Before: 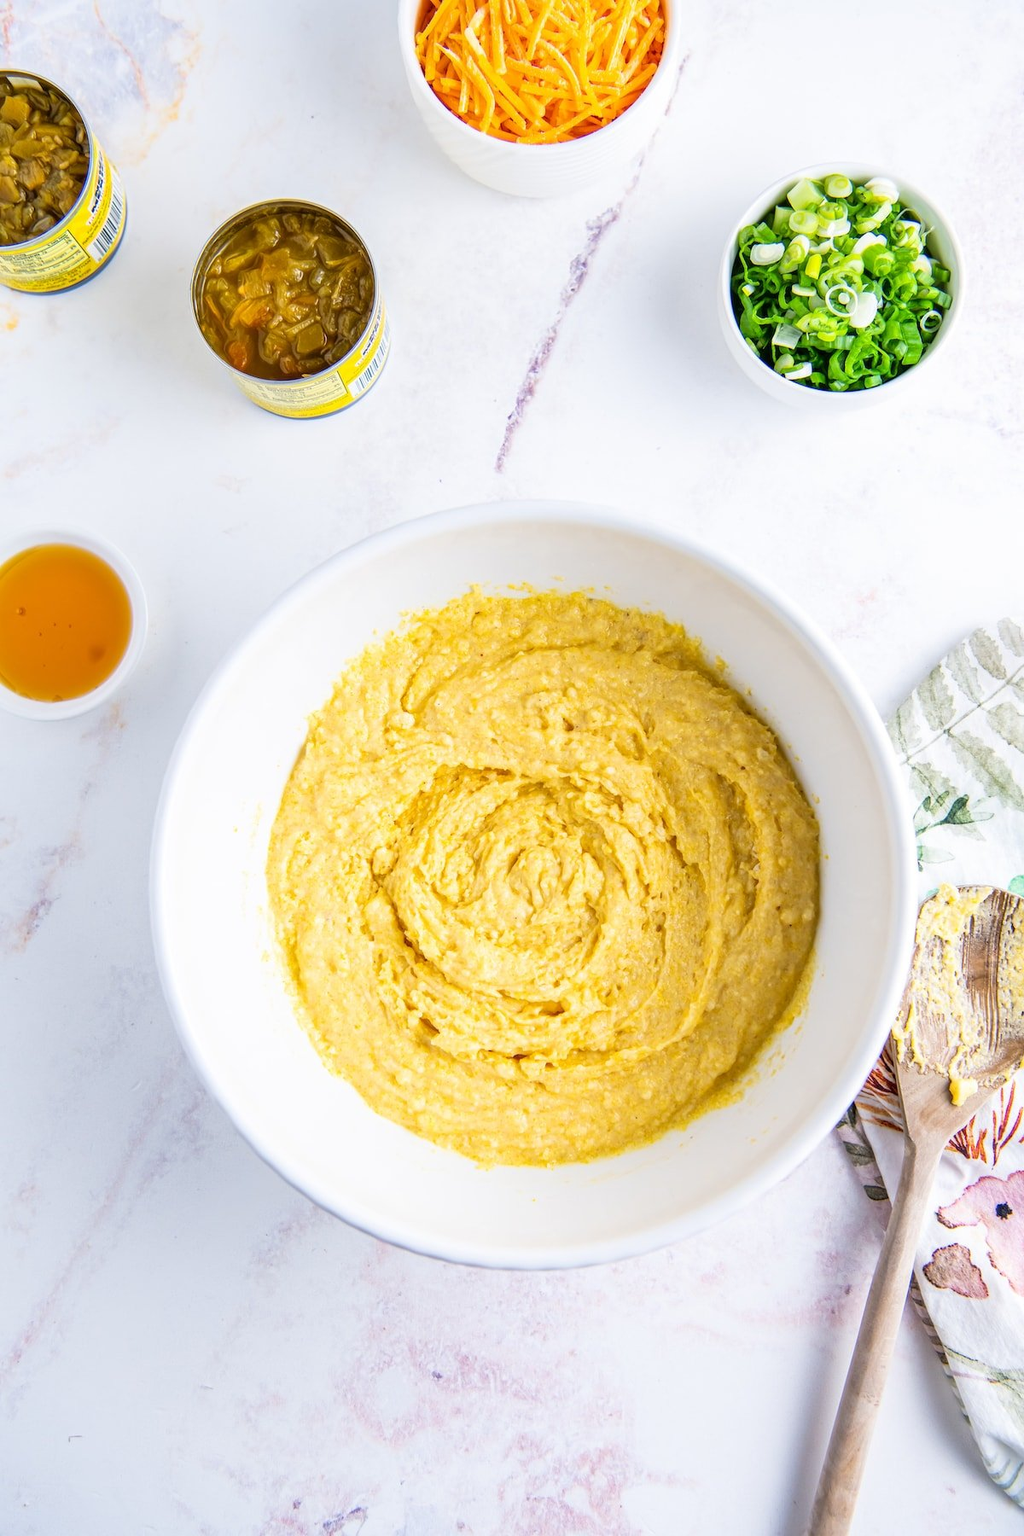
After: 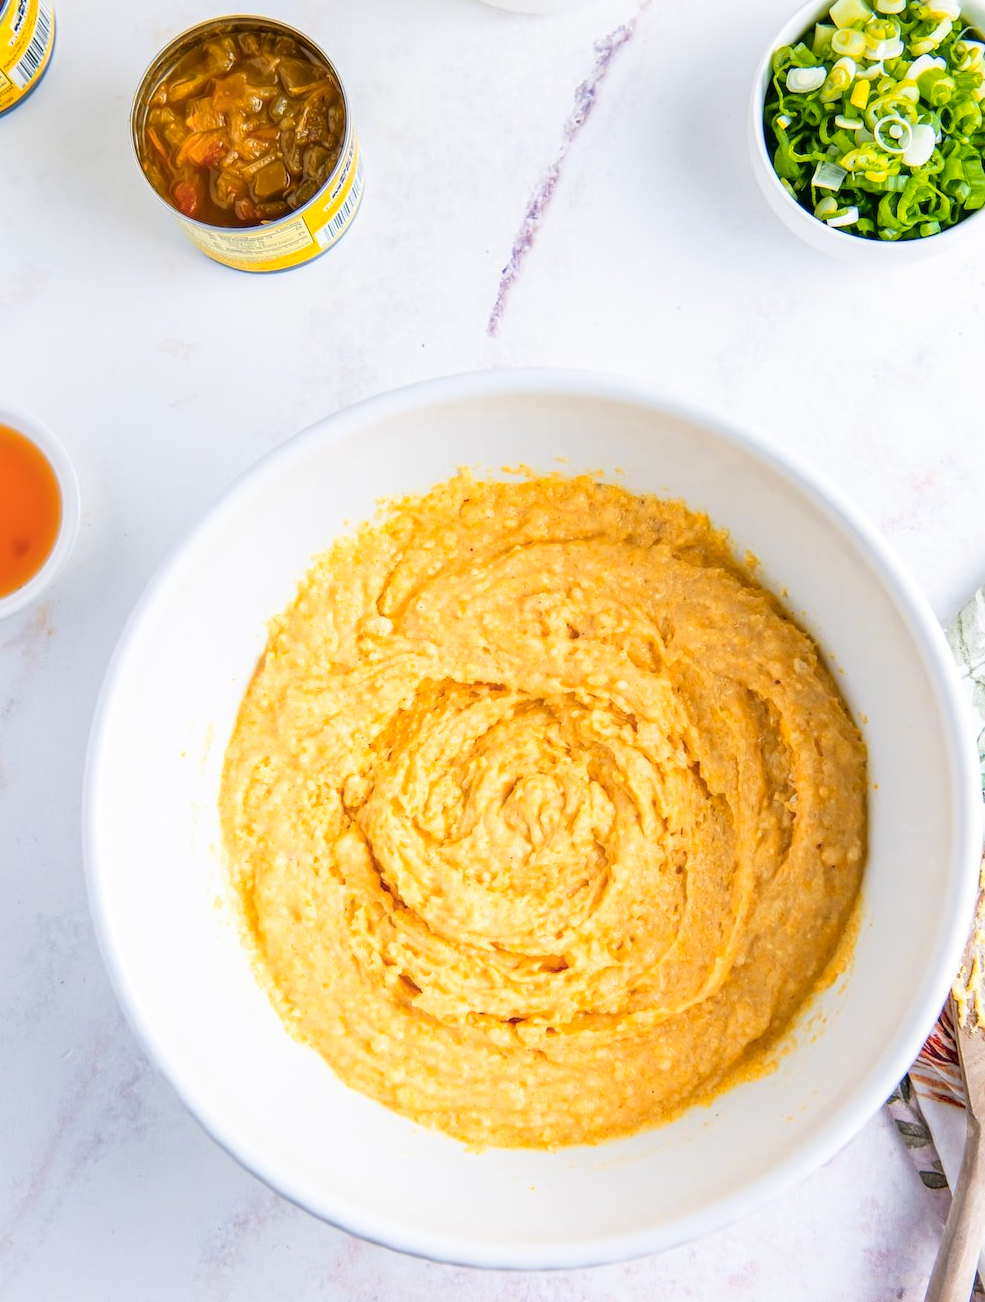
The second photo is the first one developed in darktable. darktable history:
color zones: curves: ch1 [(0.239, 0.552) (0.75, 0.5)]; ch2 [(0.25, 0.462) (0.749, 0.457)]
crop: left 7.775%, top 12.151%, right 10.088%, bottom 15.468%
